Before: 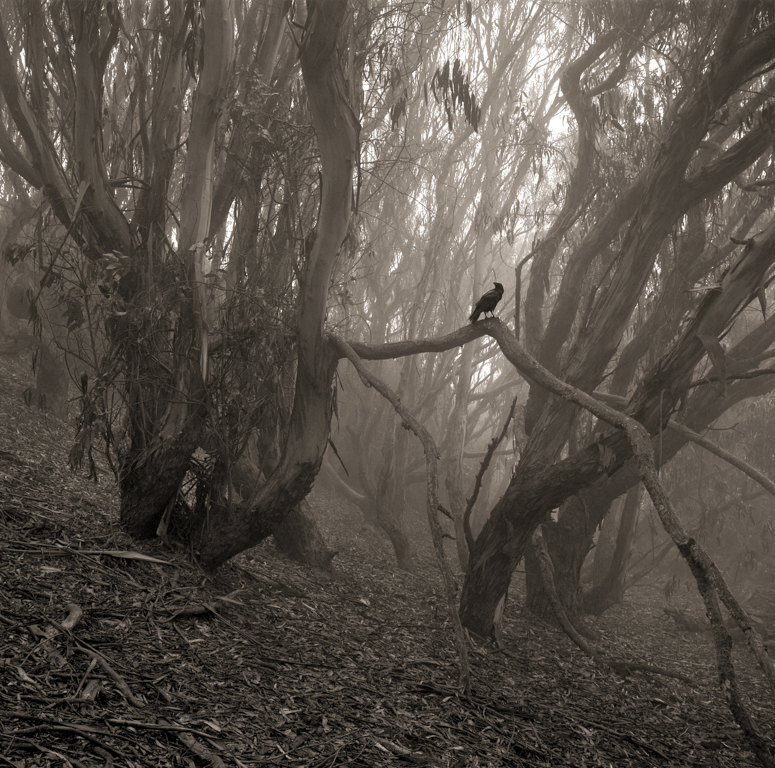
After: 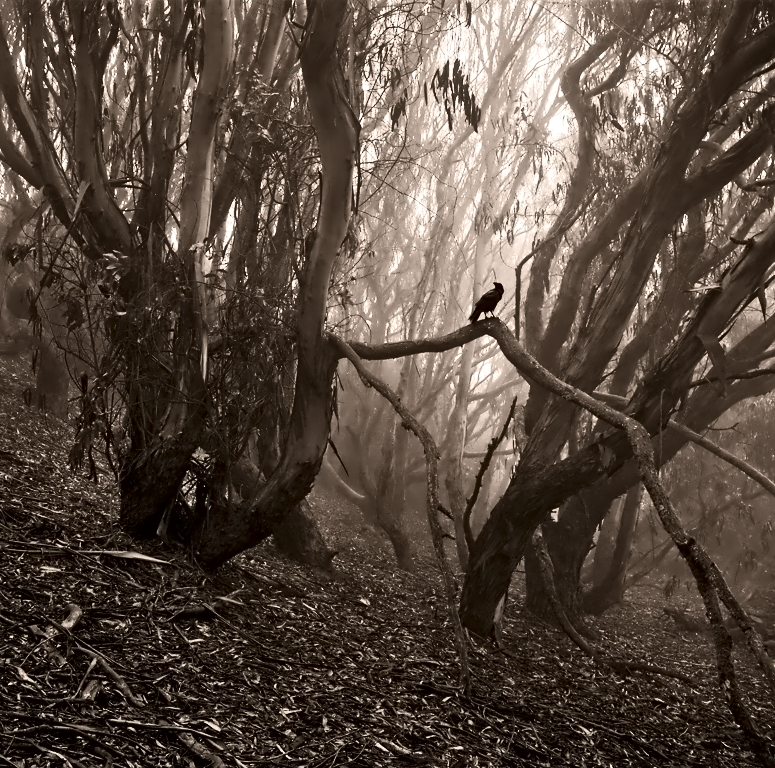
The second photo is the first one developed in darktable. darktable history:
color zones: curves: ch0 [(0, 0.363) (0.128, 0.373) (0.25, 0.5) (0.402, 0.407) (0.521, 0.525) (0.63, 0.559) (0.729, 0.662) (0.867, 0.471)]; ch1 [(0, 0.515) (0.136, 0.618) (0.25, 0.5) (0.378, 0) (0.516, 0) (0.622, 0.593) (0.737, 0.819) (0.87, 0.593)]; ch2 [(0, 0.529) (0.128, 0.471) (0.282, 0.451) (0.386, 0.662) (0.516, 0.525) (0.633, 0.554) (0.75, 0.62) (0.875, 0.441)]
color contrast: green-magenta contrast 1.1, blue-yellow contrast 1.1, unbound 0
contrast brightness saturation: contrast 0.39, brightness 0.1
contrast equalizer: octaves 7, y [[0.5, 0.542, 0.583, 0.625, 0.667, 0.708], [0.5 ×6], [0.5 ×6], [0, 0.033, 0.067, 0.1, 0.133, 0.167], [0, 0.05, 0.1, 0.15, 0.2, 0.25]]
